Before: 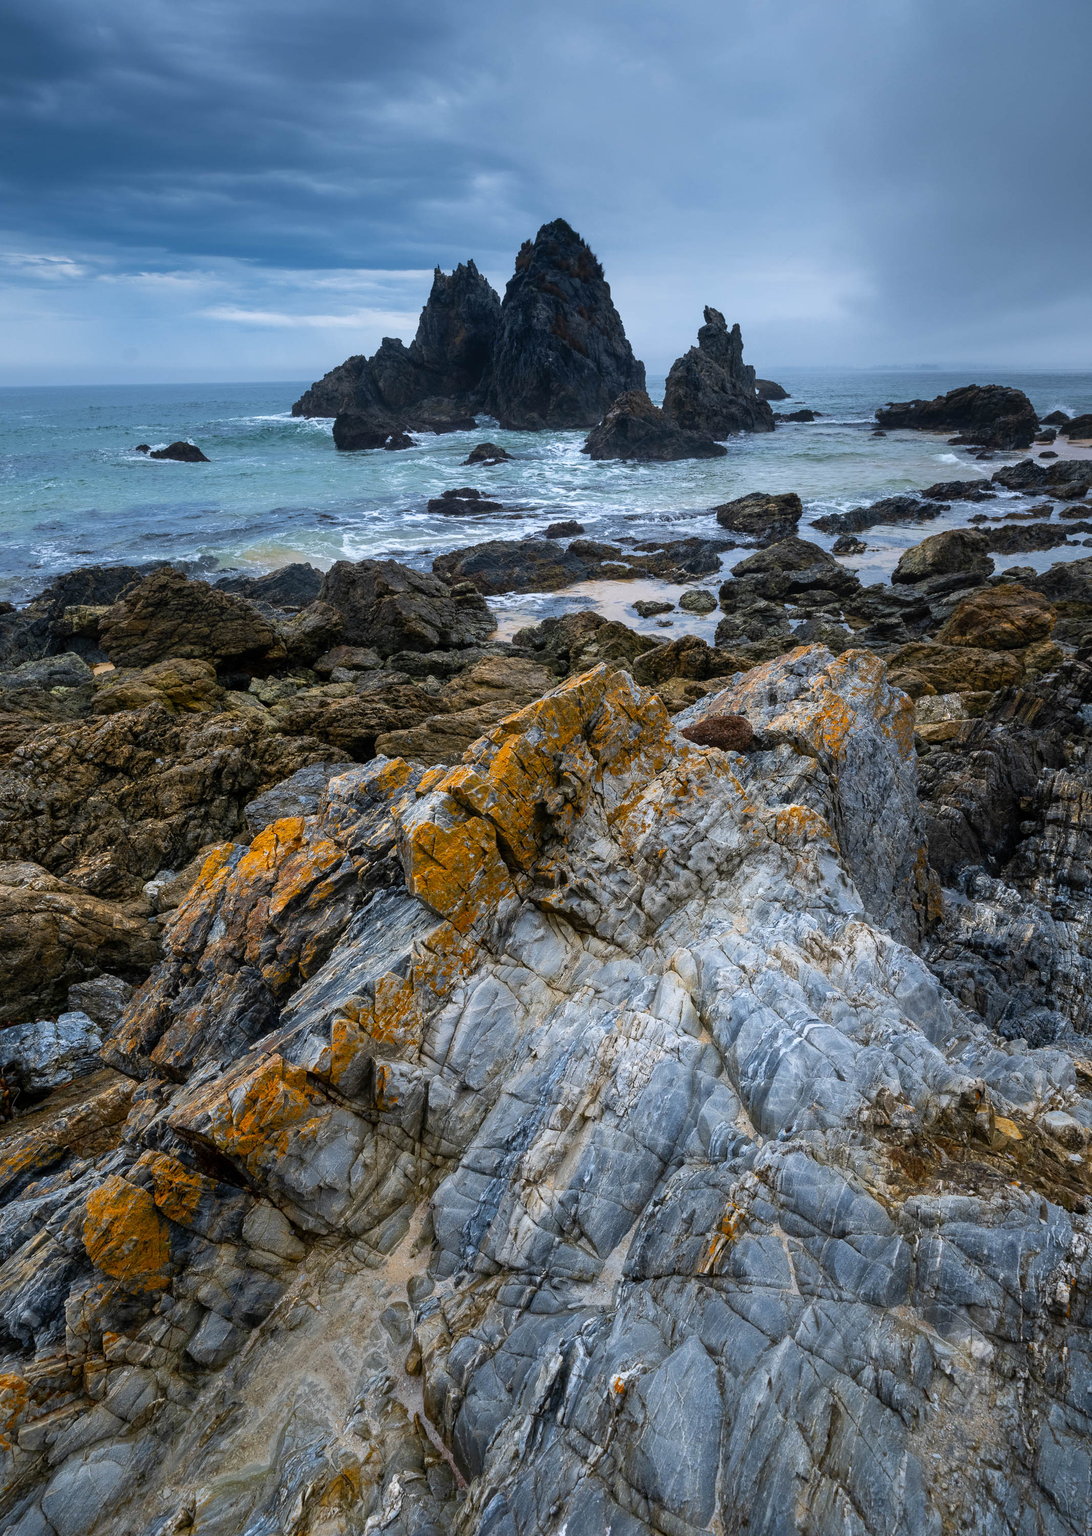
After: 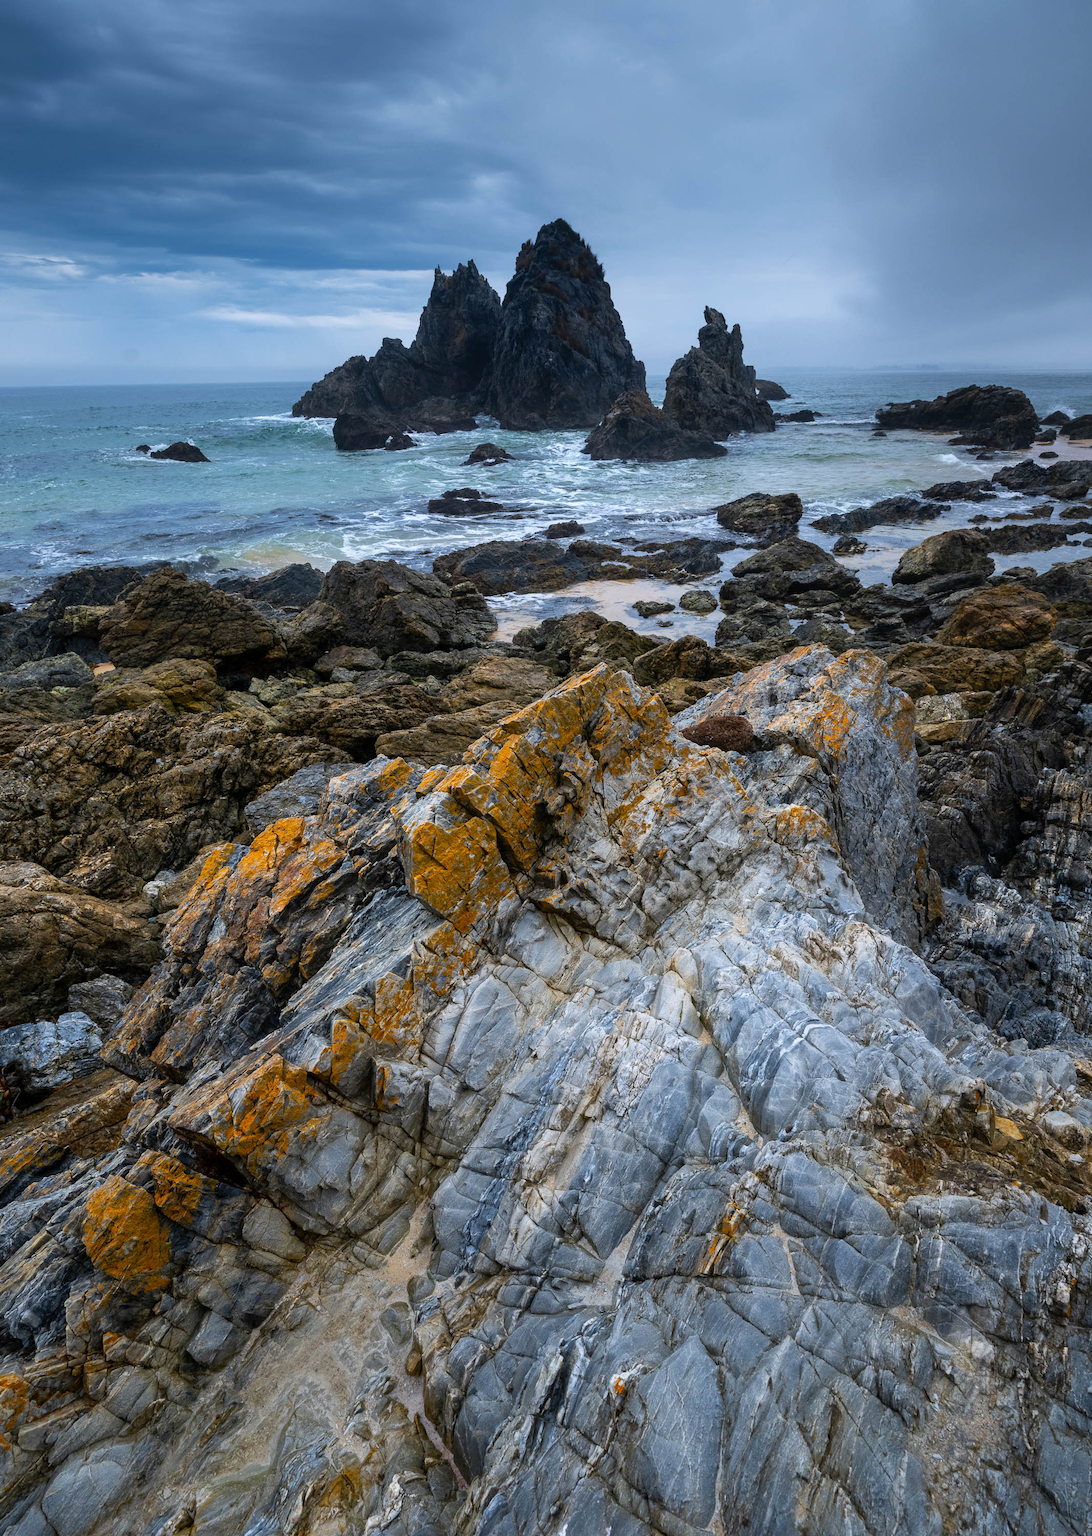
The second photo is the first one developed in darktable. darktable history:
color correction: highlights a* 0.078, highlights b* -0.546
